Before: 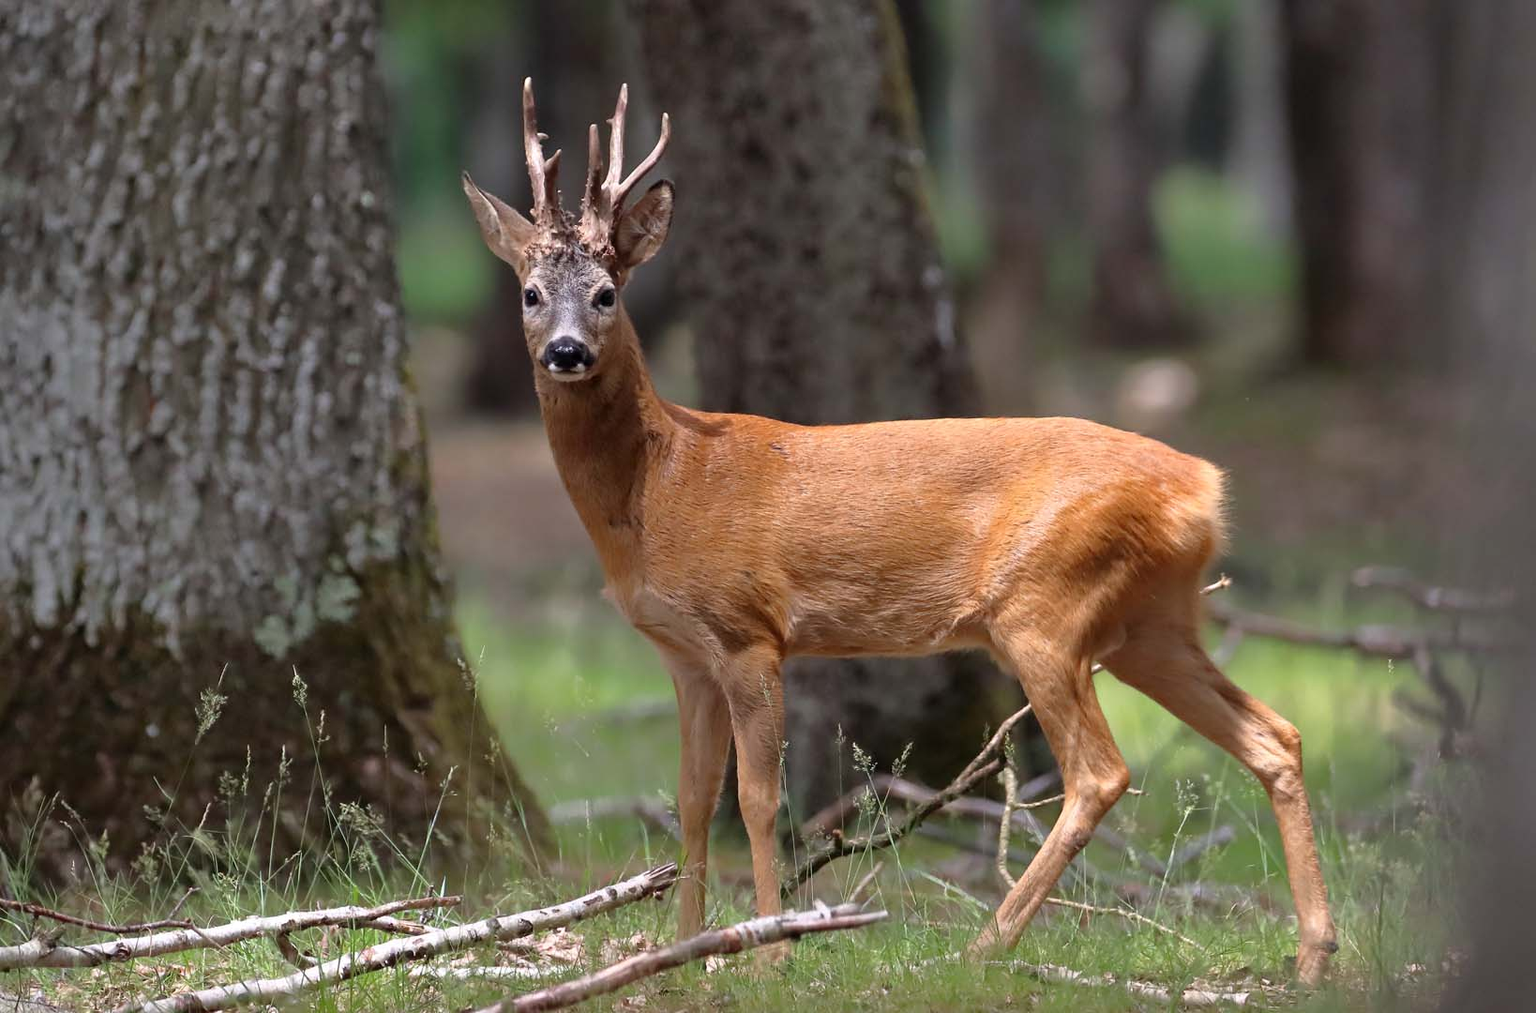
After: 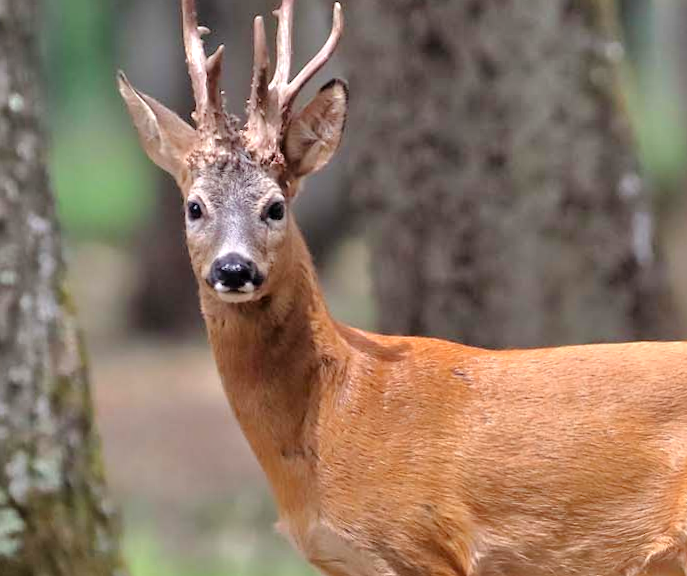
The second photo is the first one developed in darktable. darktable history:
tone equalizer: -7 EV 0.15 EV, -6 EV 0.6 EV, -5 EV 1.15 EV, -4 EV 1.33 EV, -3 EV 1.15 EV, -2 EV 0.6 EV, -1 EV 0.15 EV, mask exposure compensation -0.5 EV
crop: left 20.248%, top 10.86%, right 35.675%, bottom 34.321%
shadows and highlights: shadows 25, highlights -25
rotate and perspective: rotation 0.074°, lens shift (vertical) 0.096, lens shift (horizontal) -0.041, crop left 0.043, crop right 0.952, crop top 0.024, crop bottom 0.979
